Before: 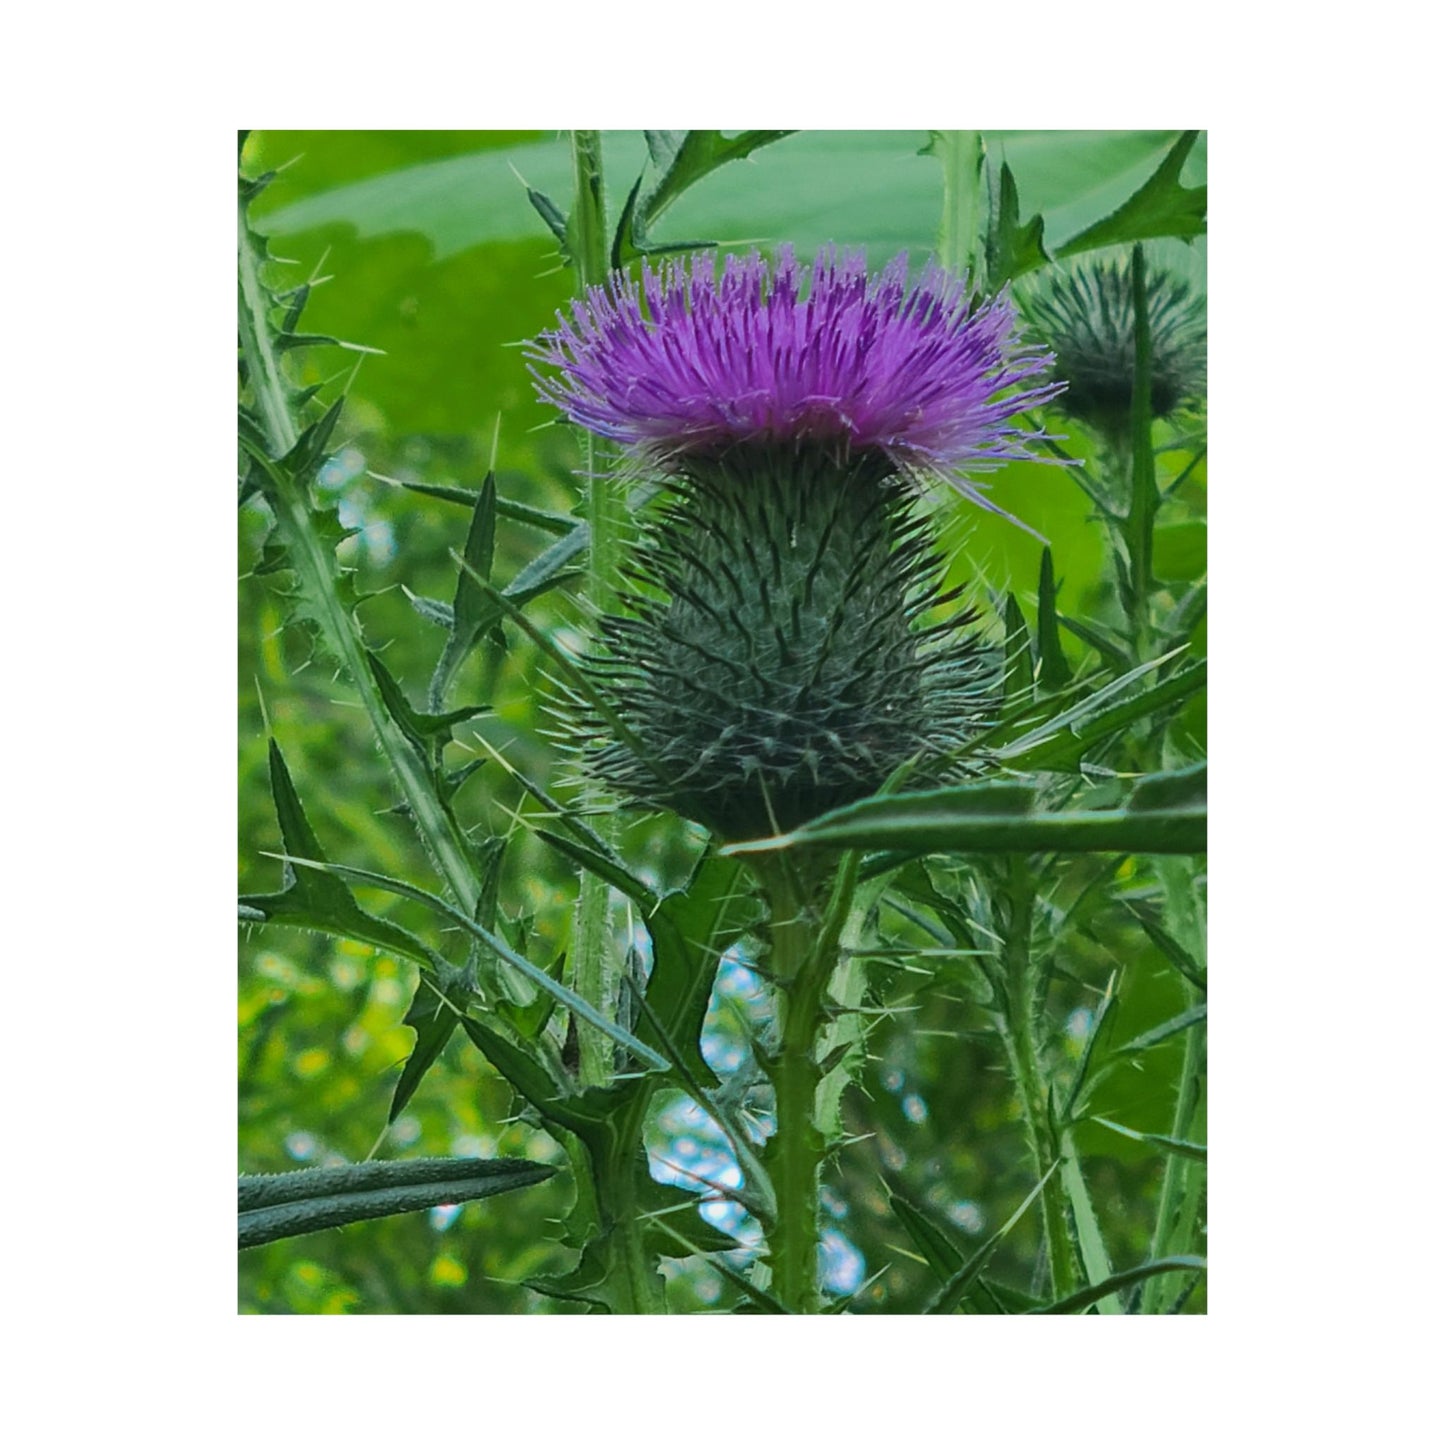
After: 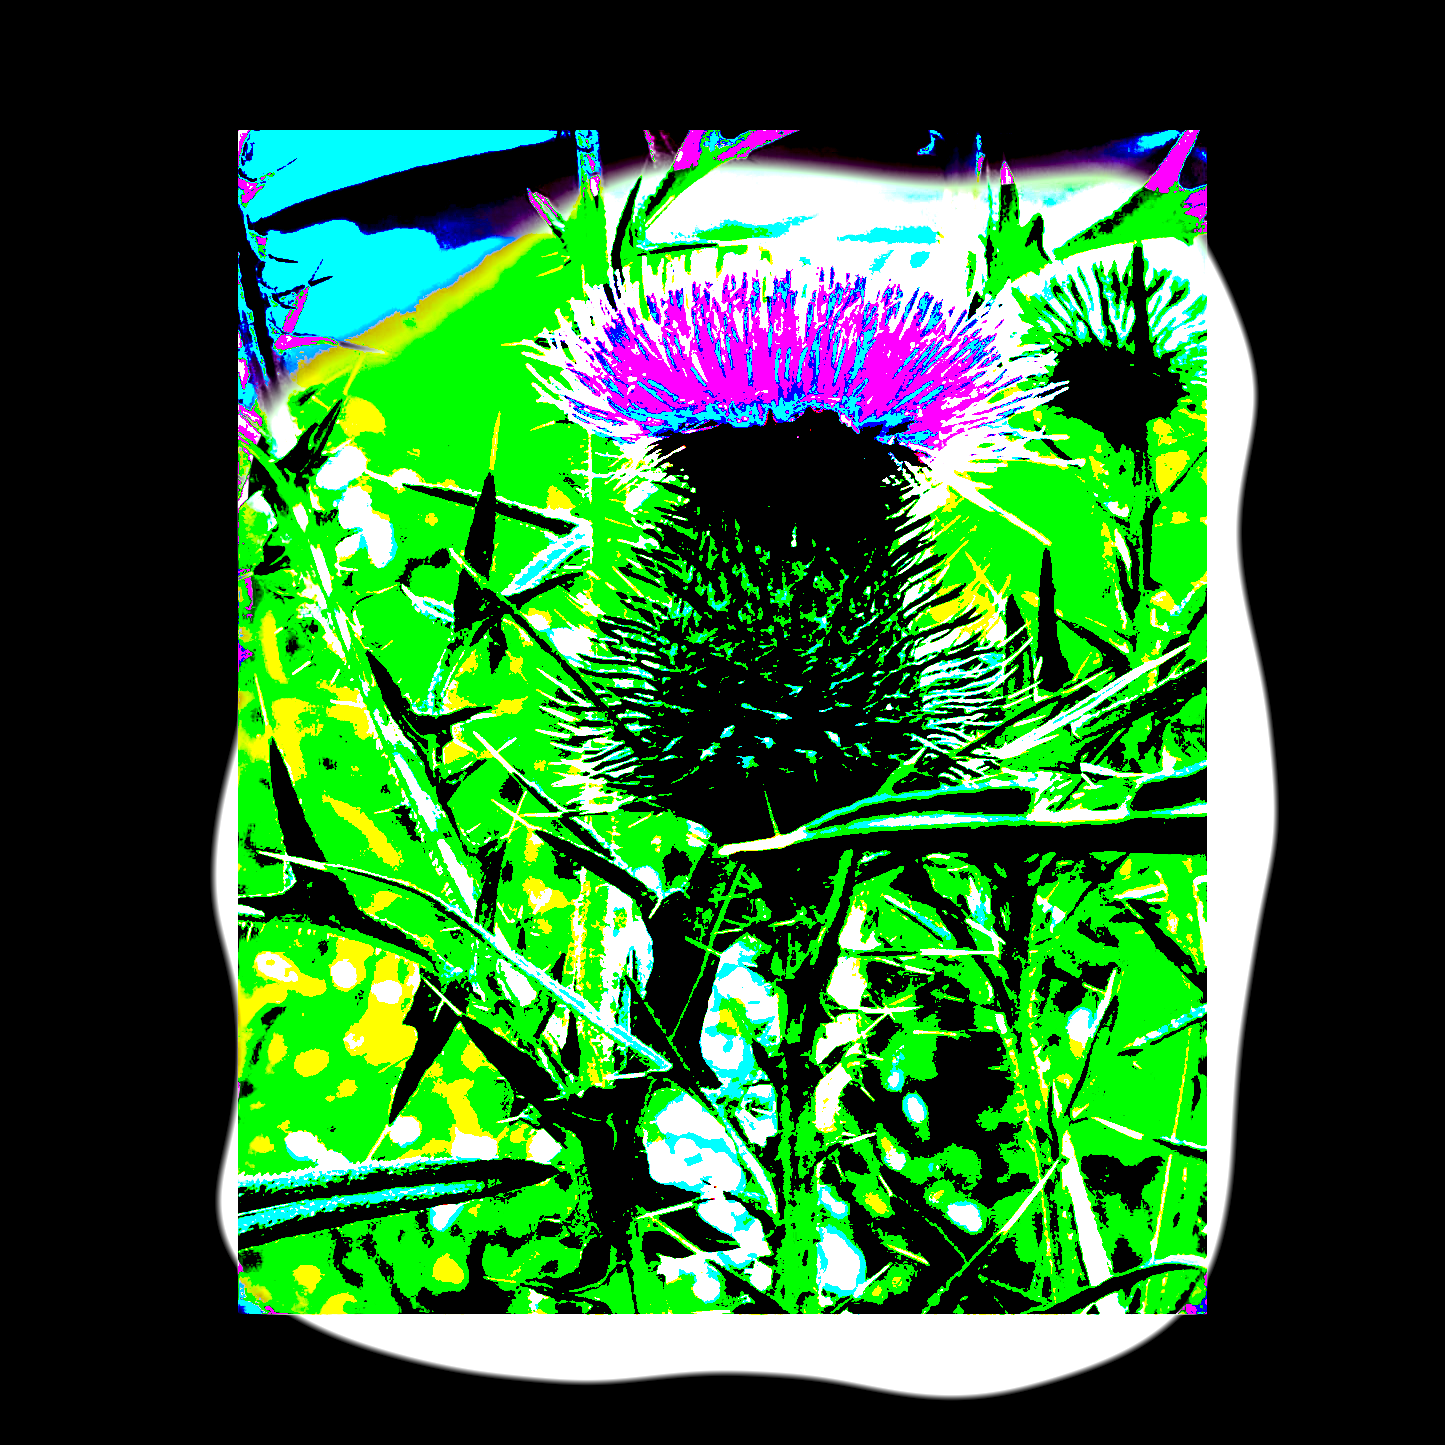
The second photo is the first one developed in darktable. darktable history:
exposure: black level correction 0.1, exposure 3 EV, compensate highlight preservation false
shadows and highlights: soften with gaussian
